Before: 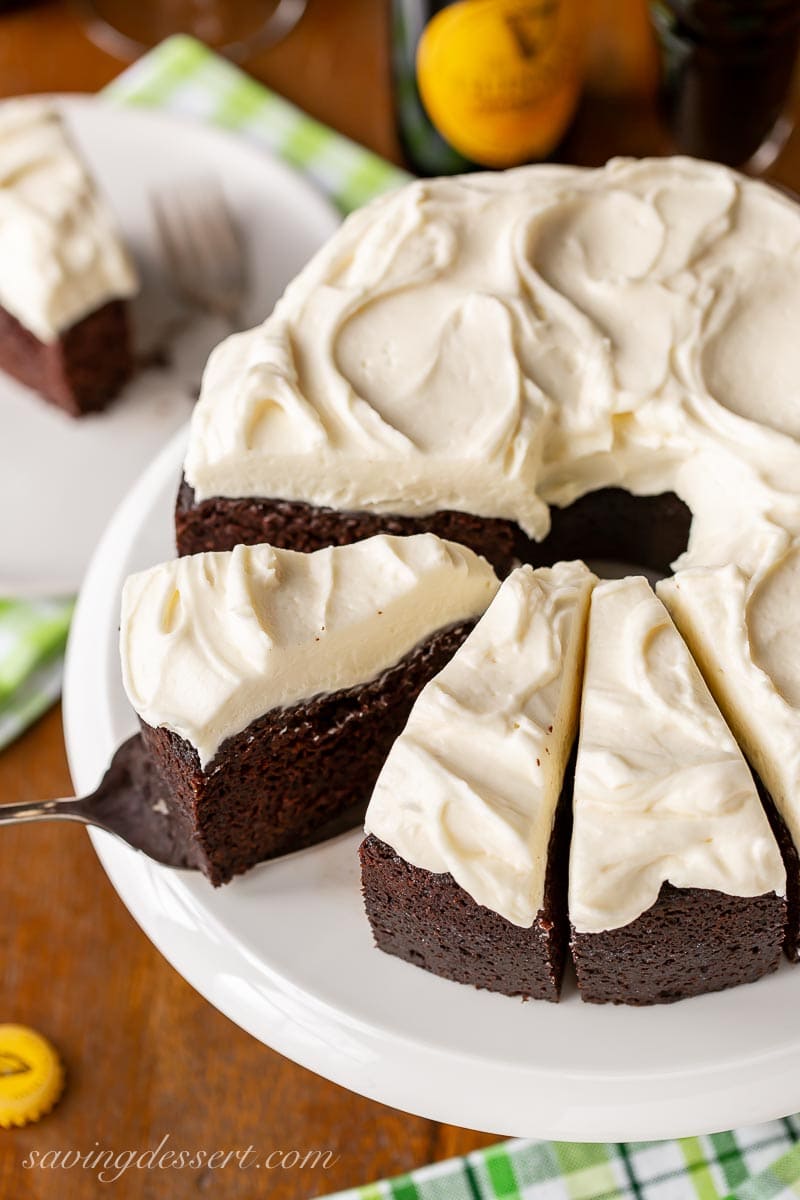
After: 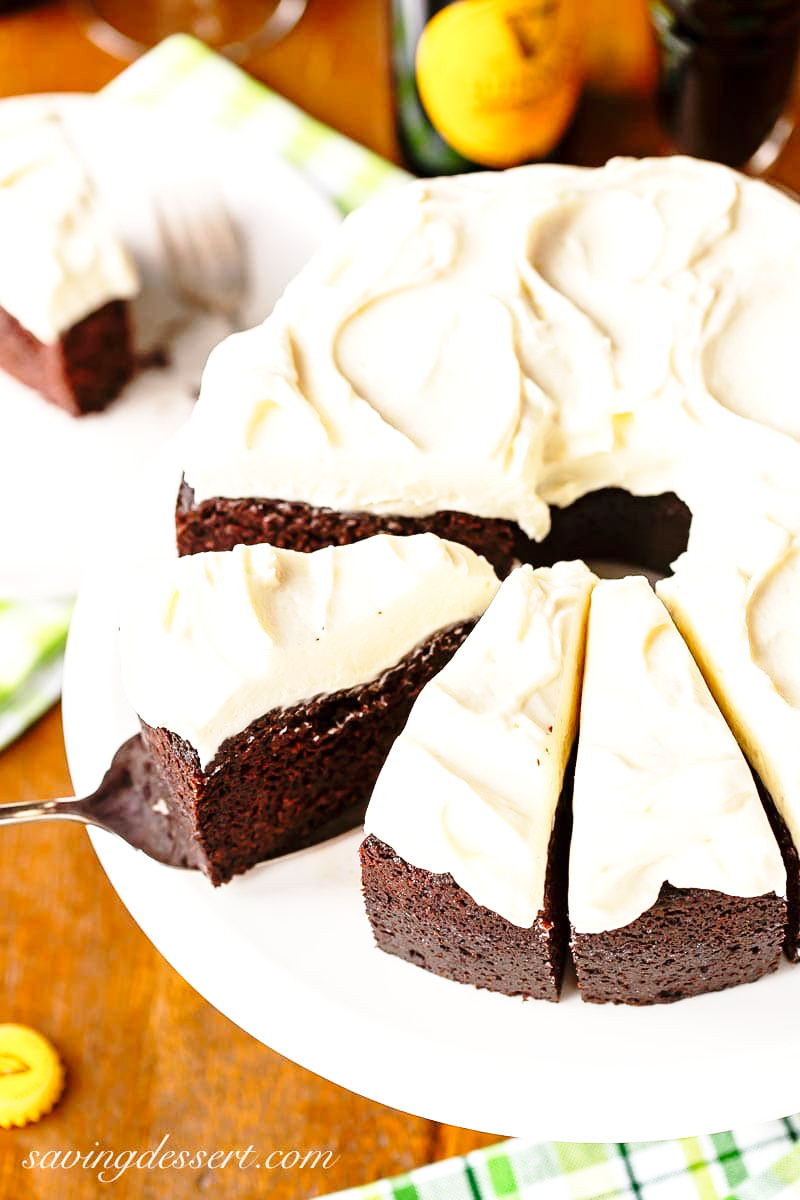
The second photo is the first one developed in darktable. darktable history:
exposure: exposure 0.602 EV, compensate highlight preservation false
base curve: curves: ch0 [(0, 0) (0.028, 0.03) (0.121, 0.232) (0.46, 0.748) (0.859, 0.968) (1, 1)], preserve colors none
tone equalizer: on, module defaults
